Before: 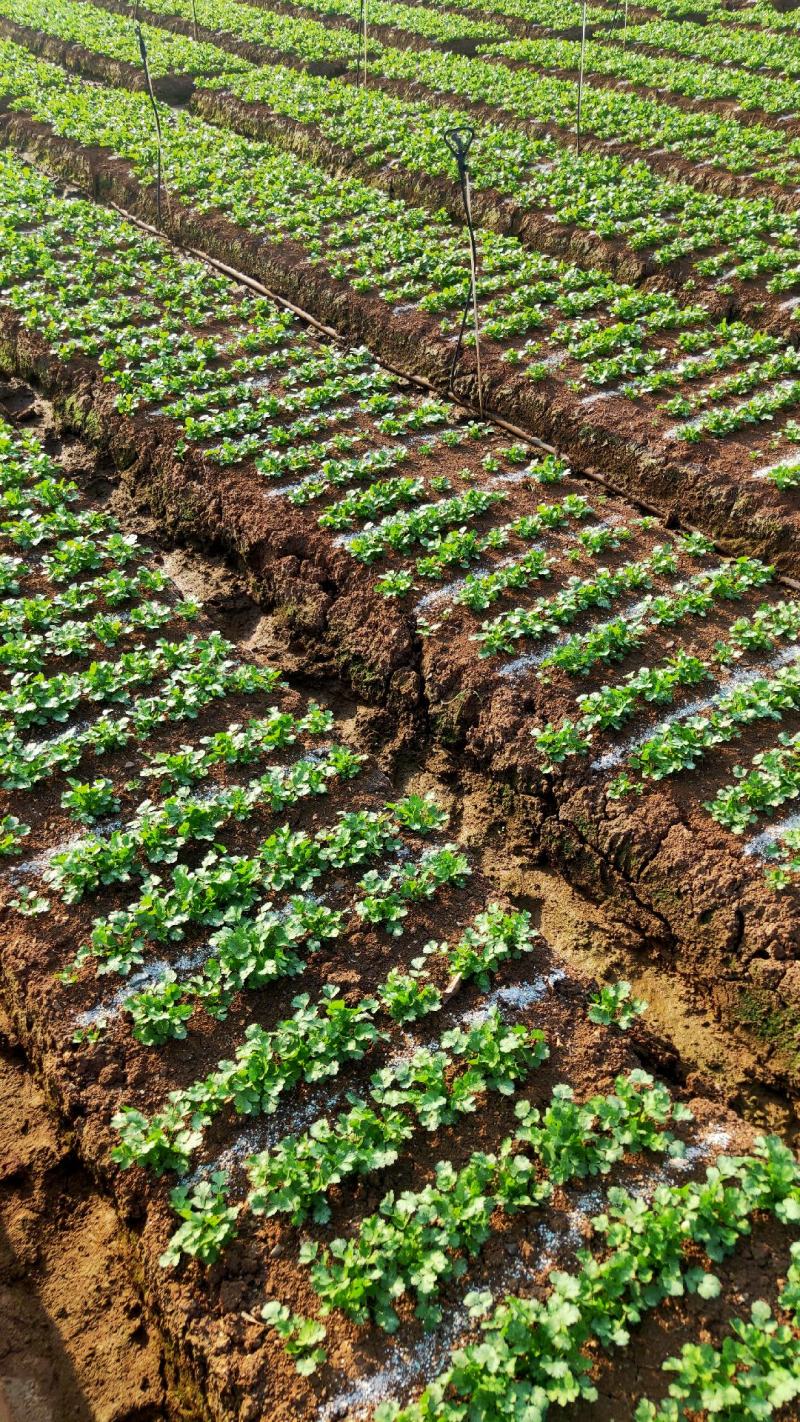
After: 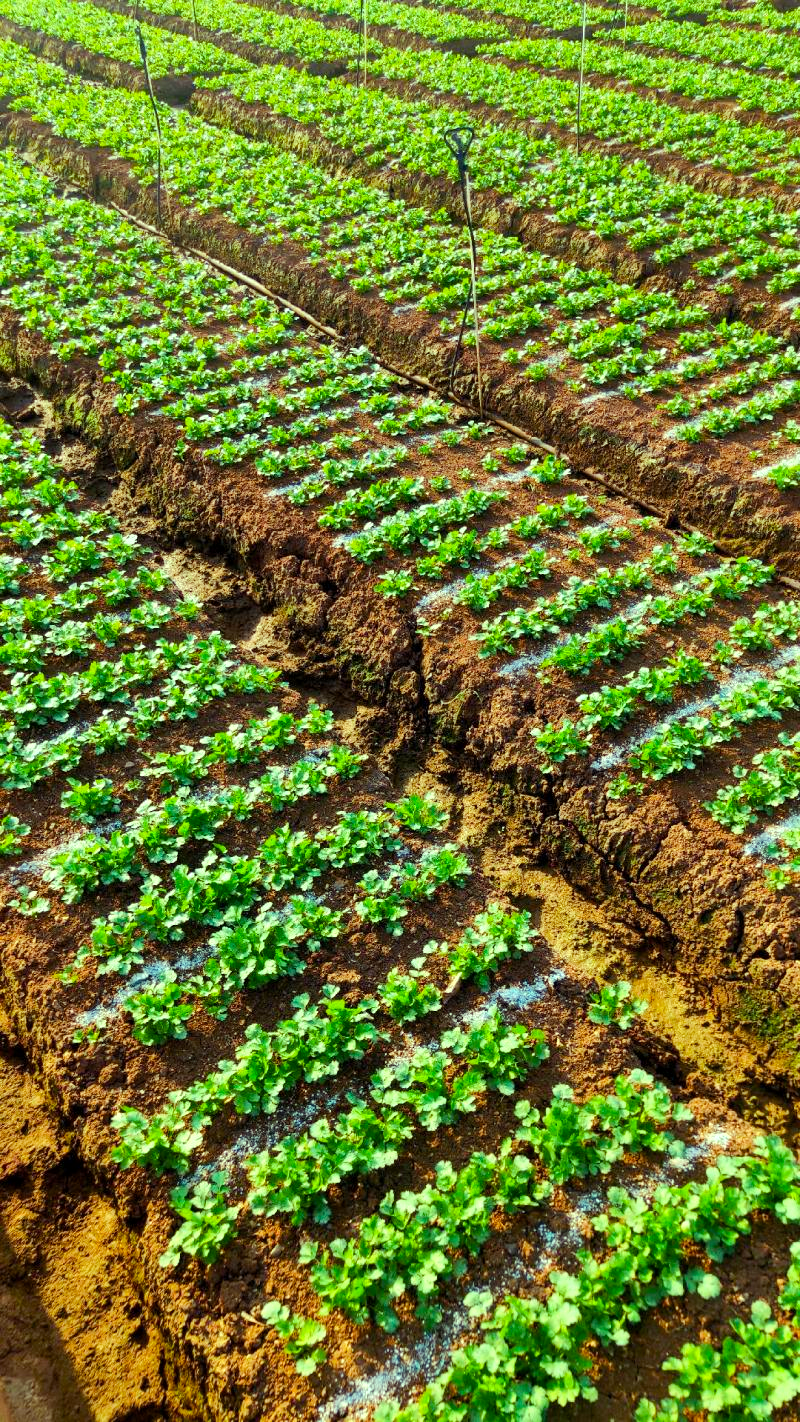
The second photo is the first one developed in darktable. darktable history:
exposure: black level correction 0, compensate highlight preservation false
tone equalizer: on, module defaults
color zones: curves: ch1 [(0, 0.513) (0.143, 0.524) (0.286, 0.511) (0.429, 0.506) (0.571, 0.503) (0.714, 0.503) (0.857, 0.508) (1, 0.513)]
color balance rgb: highlights gain › luminance 15.483%, highlights gain › chroma 7.029%, highlights gain › hue 124.95°, perceptual saturation grading › global saturation 1.419%, perceptual saturation grading › highlights -1.215%, perceptual saturation grading › mid-tones 4.177%, perceptual saturation grading › shadows 8.81%, perceptual brilliance grading › mid-tones 10.862%, perceptual brilliance grading › shadows 15.714%, global vibrance 32.969%
